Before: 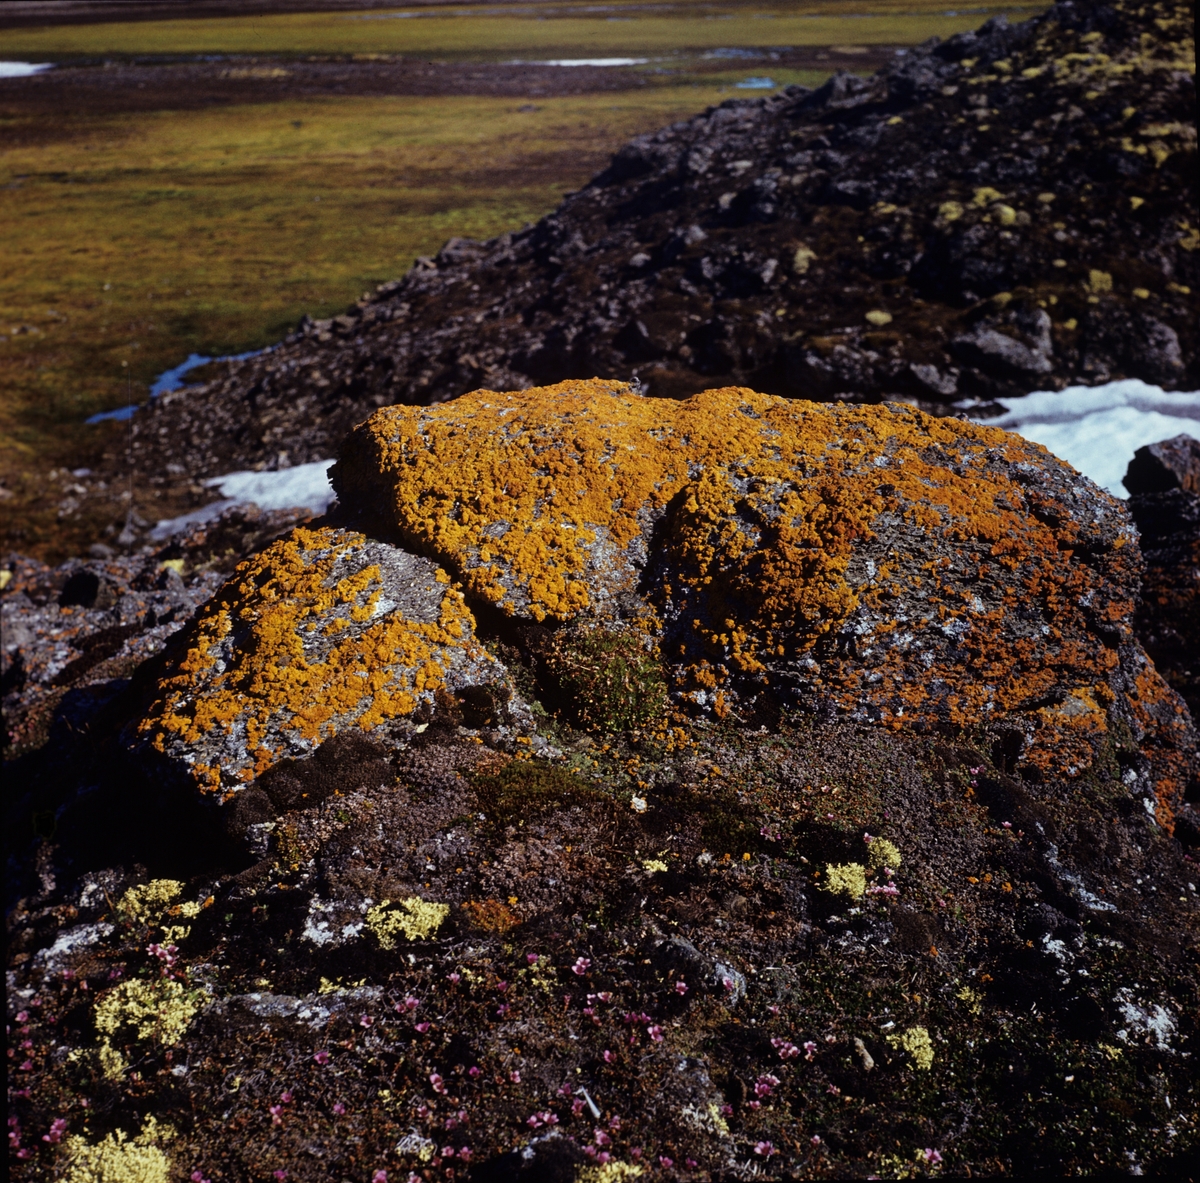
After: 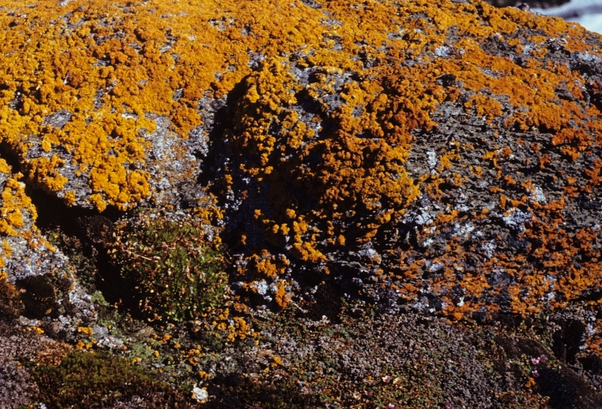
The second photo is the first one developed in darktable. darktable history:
contrast brightness saturation: contrast 0.03, brightness 0.06, saturation 0.13
crop: left 36.607%, top 34.735%, right 13.146%, bottom 30.611%
